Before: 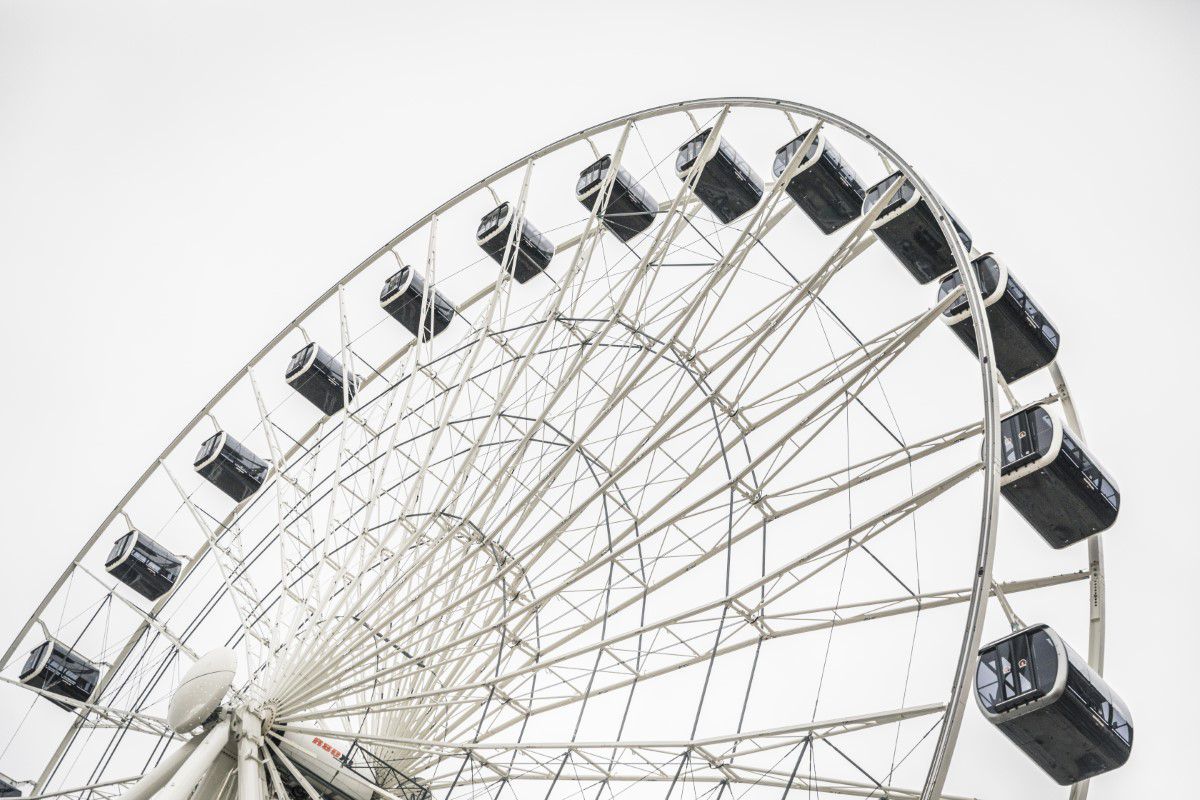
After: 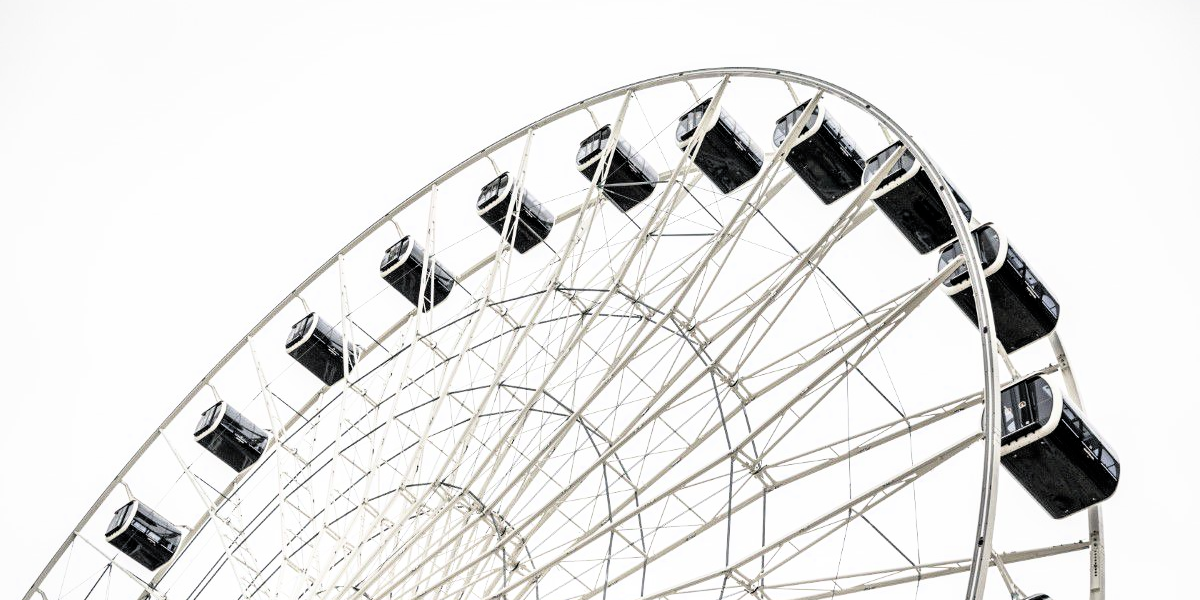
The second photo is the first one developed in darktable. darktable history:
crop: top 3.857%, bottom 21.132%
filmic rgb: black relative exposure -3.64 EV, white relative exposure 2.44 EV, hardness 3.29
